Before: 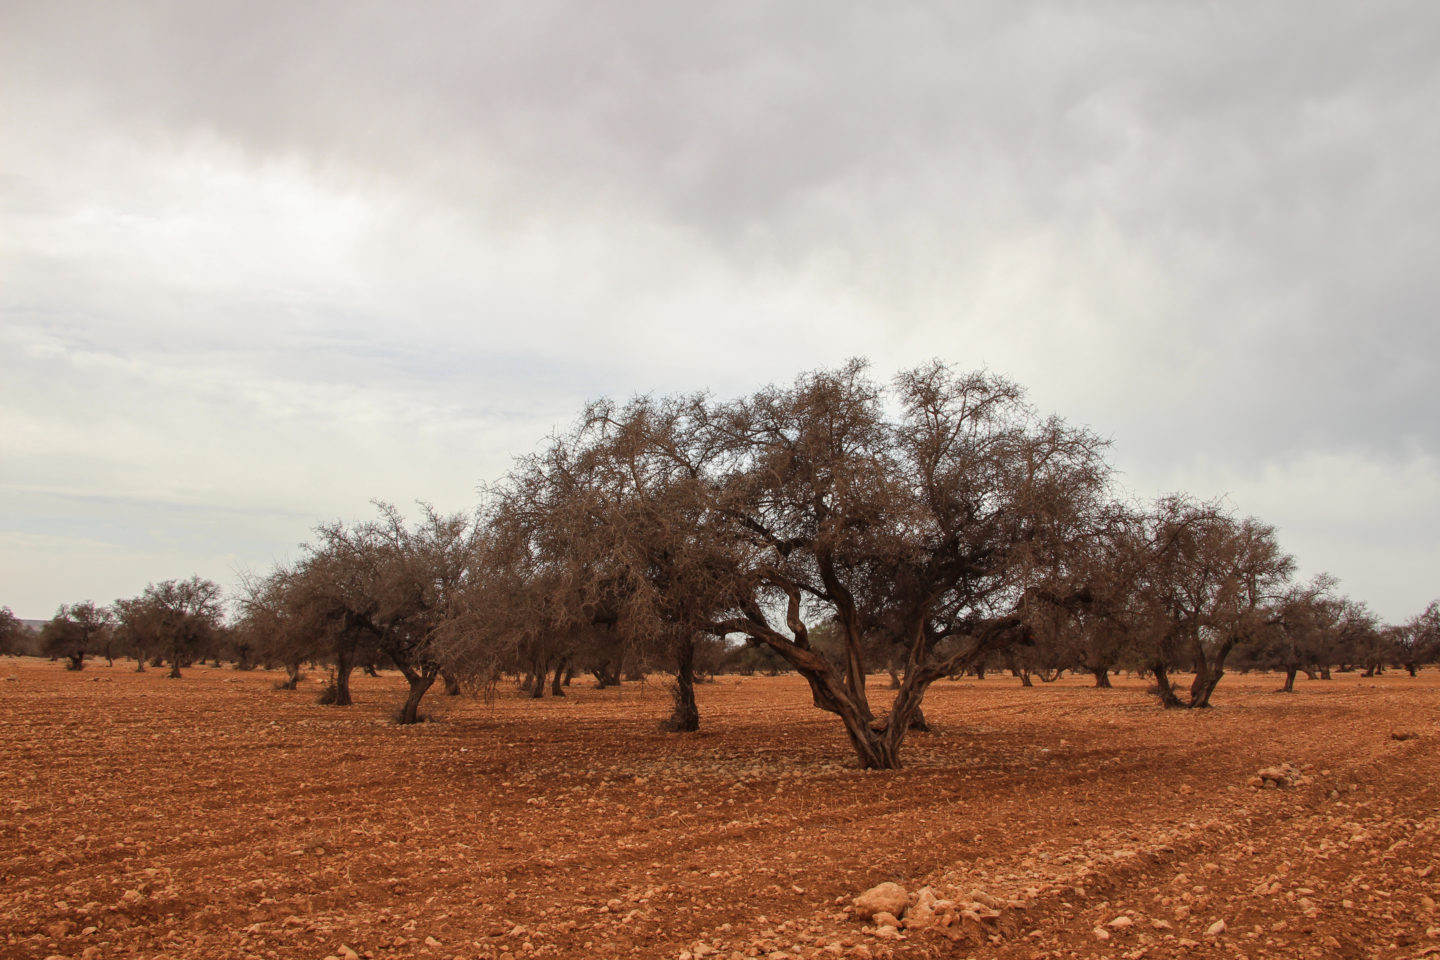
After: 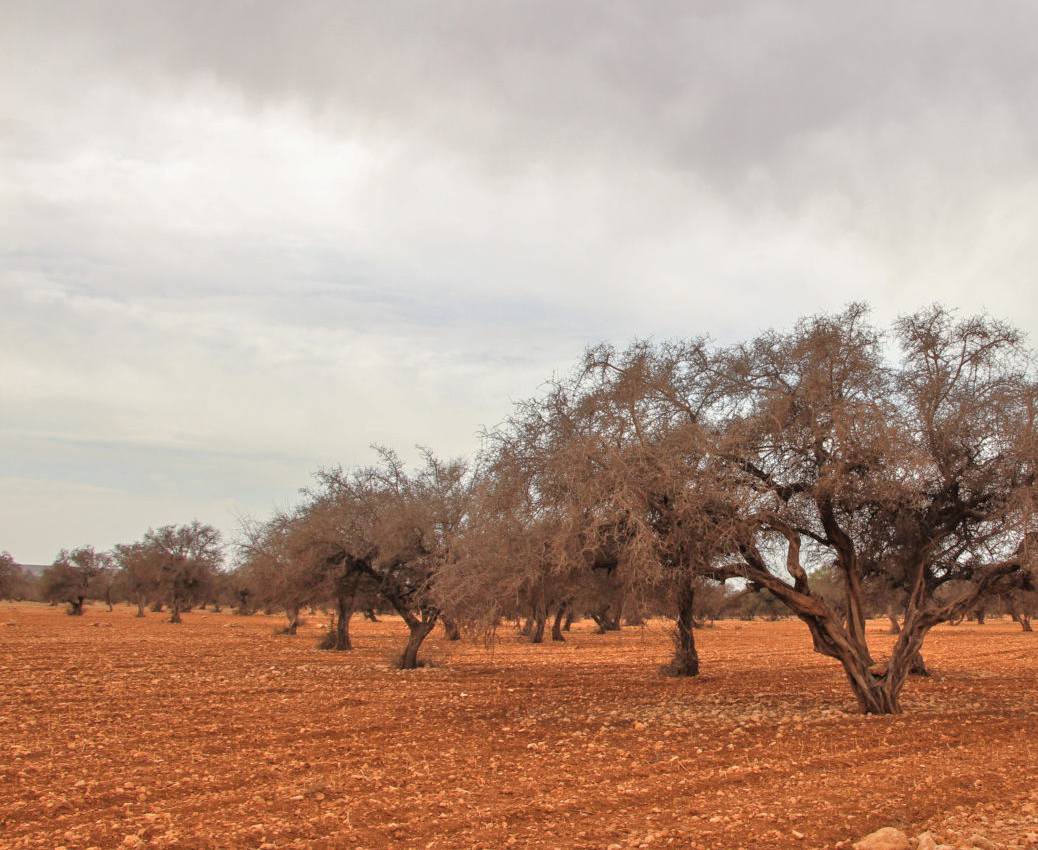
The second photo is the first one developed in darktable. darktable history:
crop: top 5.788%, right 27.849%, bottom 5.607%
tone equalizer: -7 EV 0.15 EV, -6 EV 0.615 EV, -5 EV 1.15 EV, -4 EV 1.33 EV, -3 EV 1.15 EV, -2 EV 0.6 EV, -1 EV 0.162 EV
shadows and highlights: shadows 25.06, highlights -26.22
